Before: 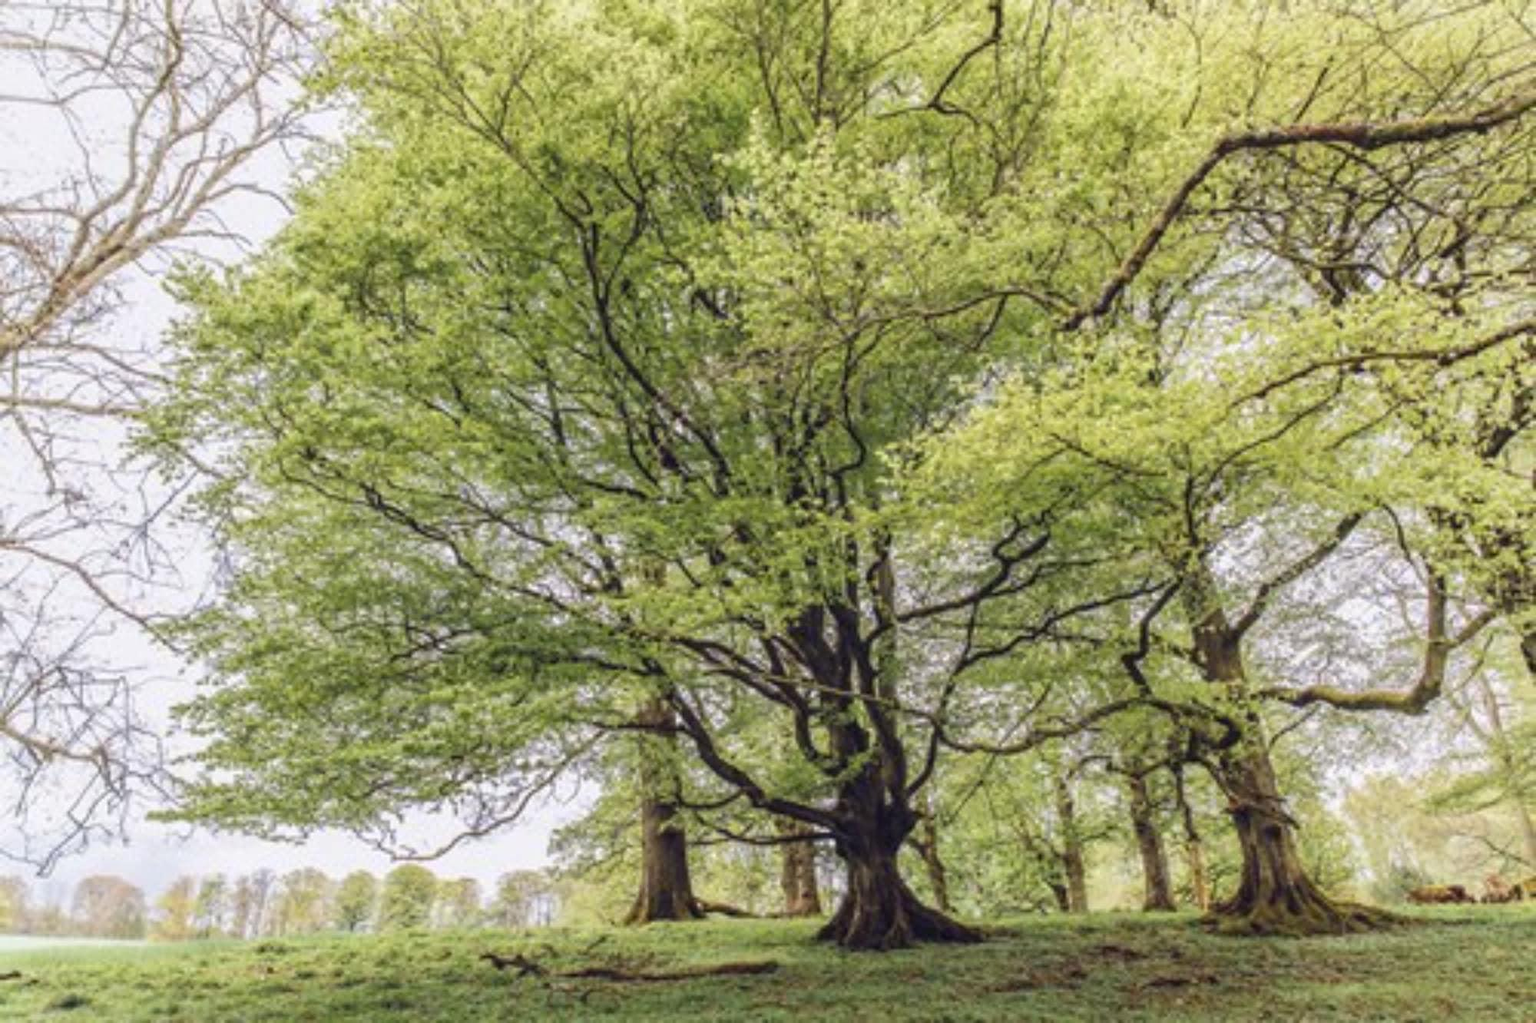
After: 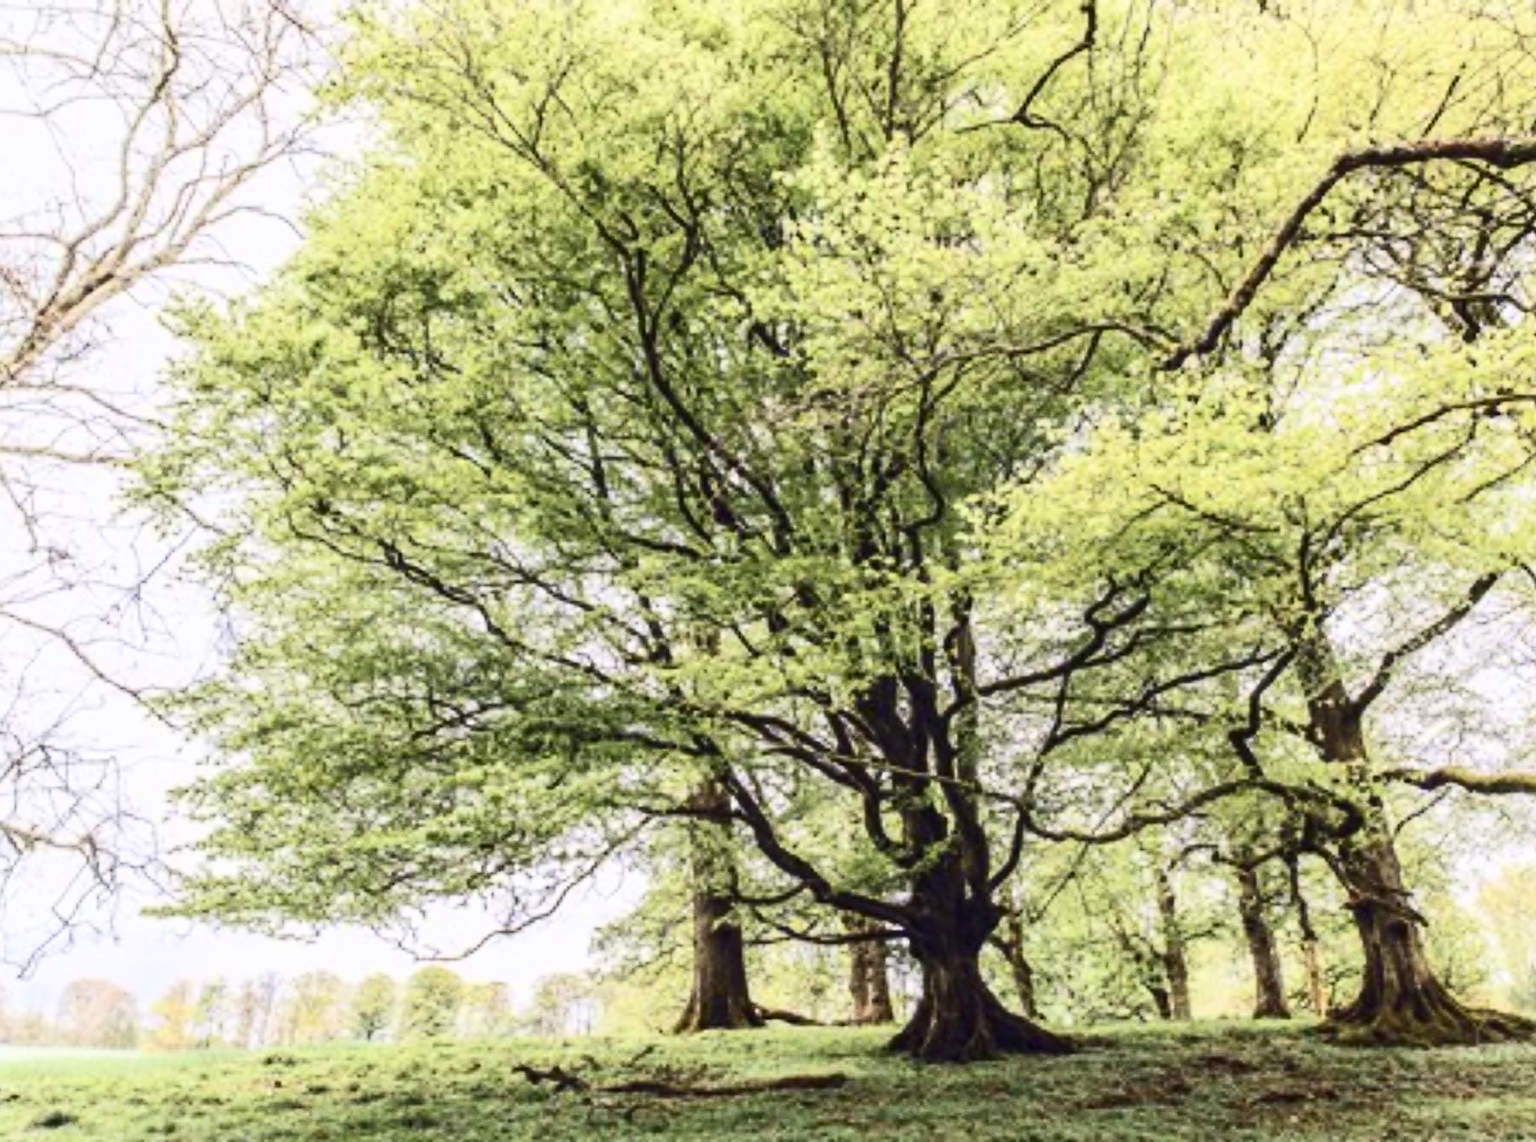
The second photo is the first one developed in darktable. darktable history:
contrast brightness saturation: contrast 0.382, brightness 0.102
crop and rotate: left 1.405%, right 9.063%
